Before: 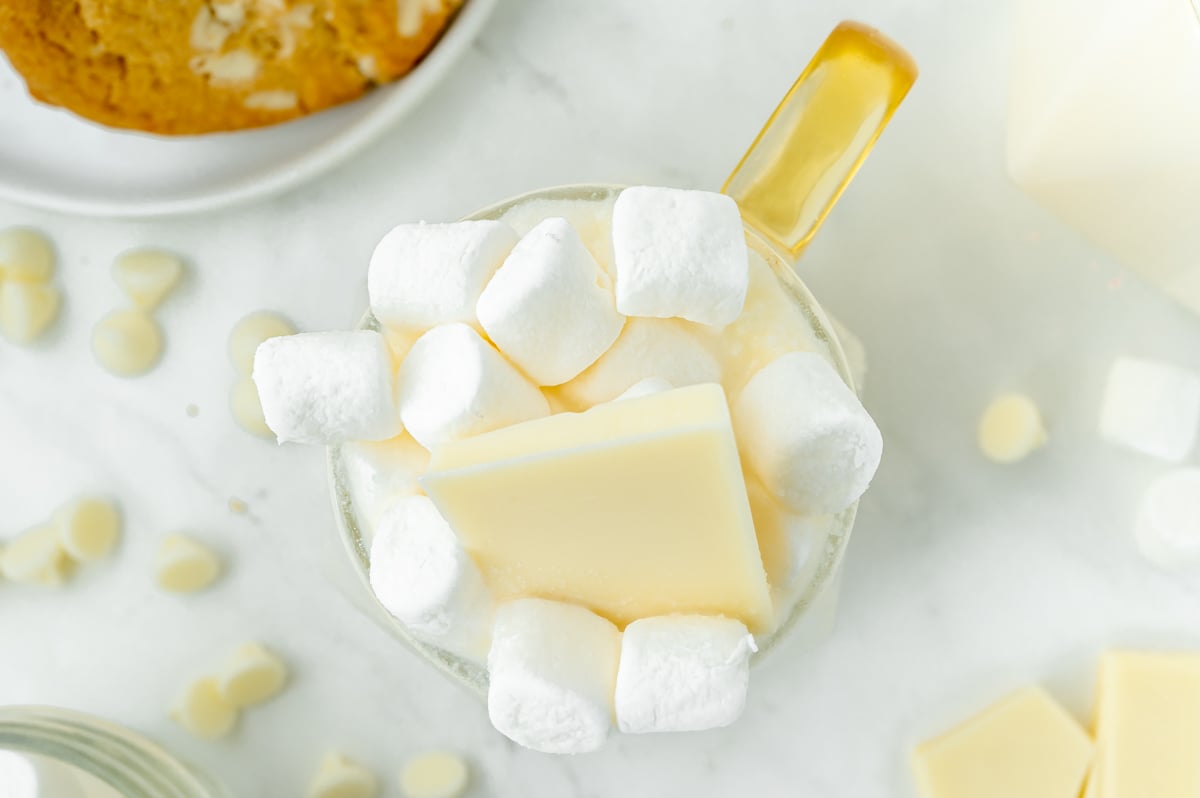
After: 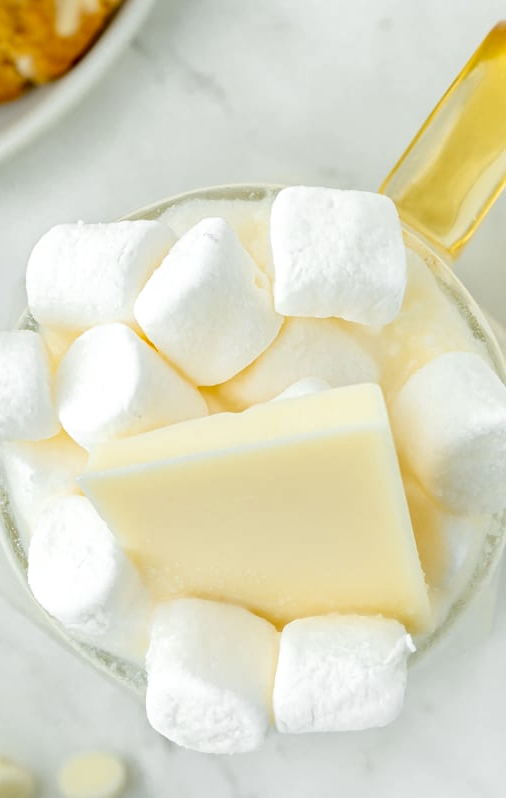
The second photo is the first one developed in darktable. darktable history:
crop: left 28.583%, right 29.231%
local contrast: on, module defaults
